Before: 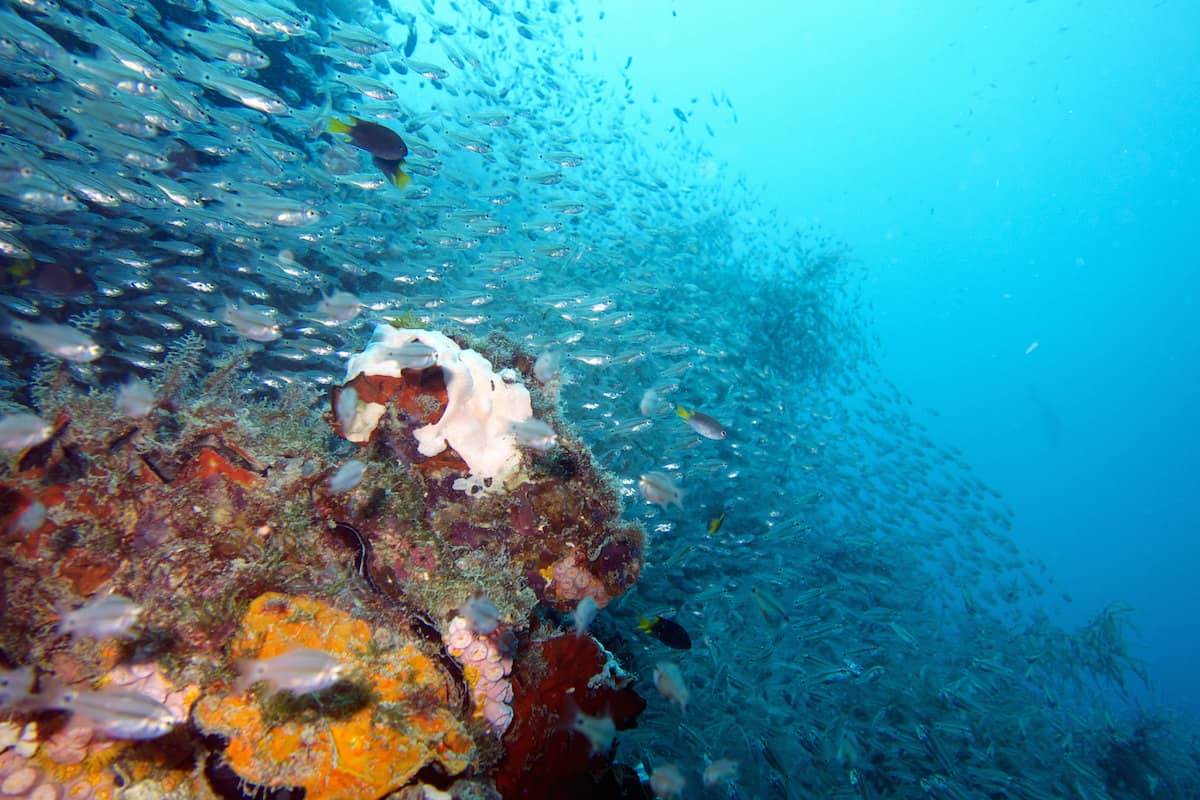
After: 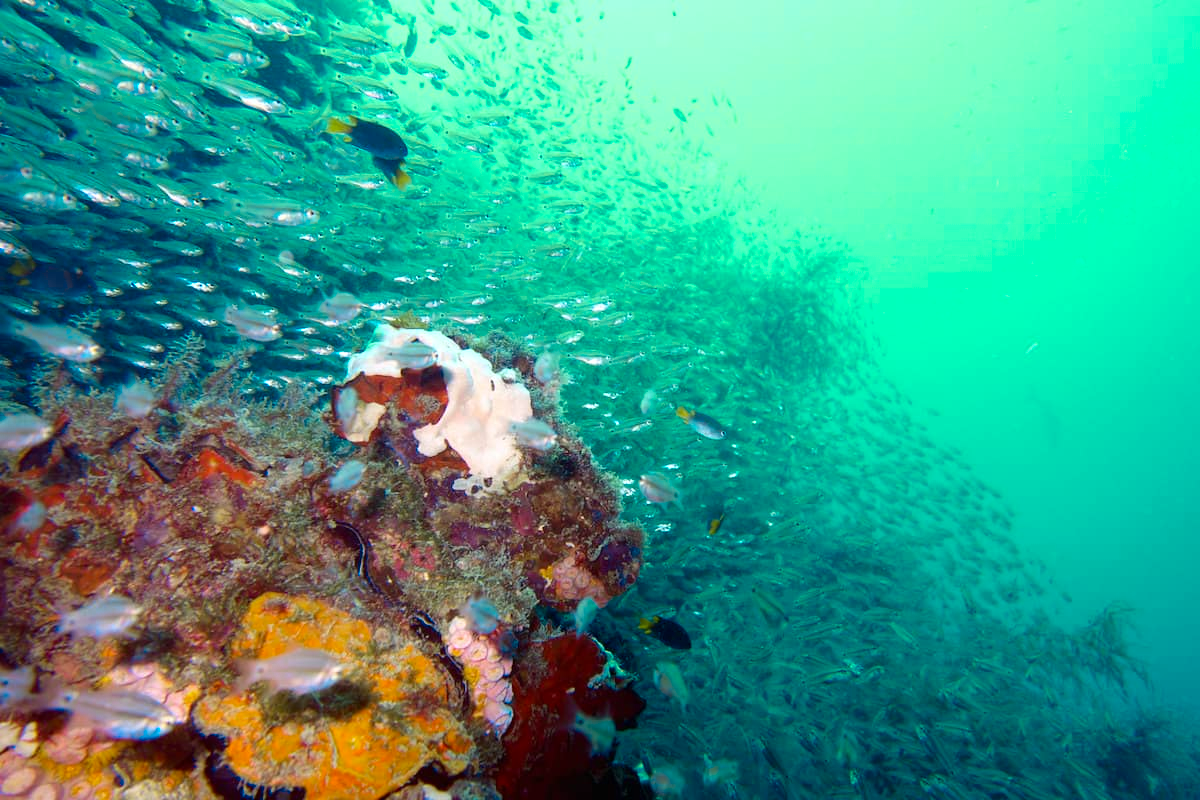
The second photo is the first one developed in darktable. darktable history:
color zones: curves: ch0 [(0.254, 0.492) (0.724, 0.62)]; ch1 [(0.25, 0.528) (0.719, 0.796)]; ch2 [(0, 0.472) (0.25, 0.5) (0.73, 0.184)]
base curve: exposure shift 0, preserve colors none
